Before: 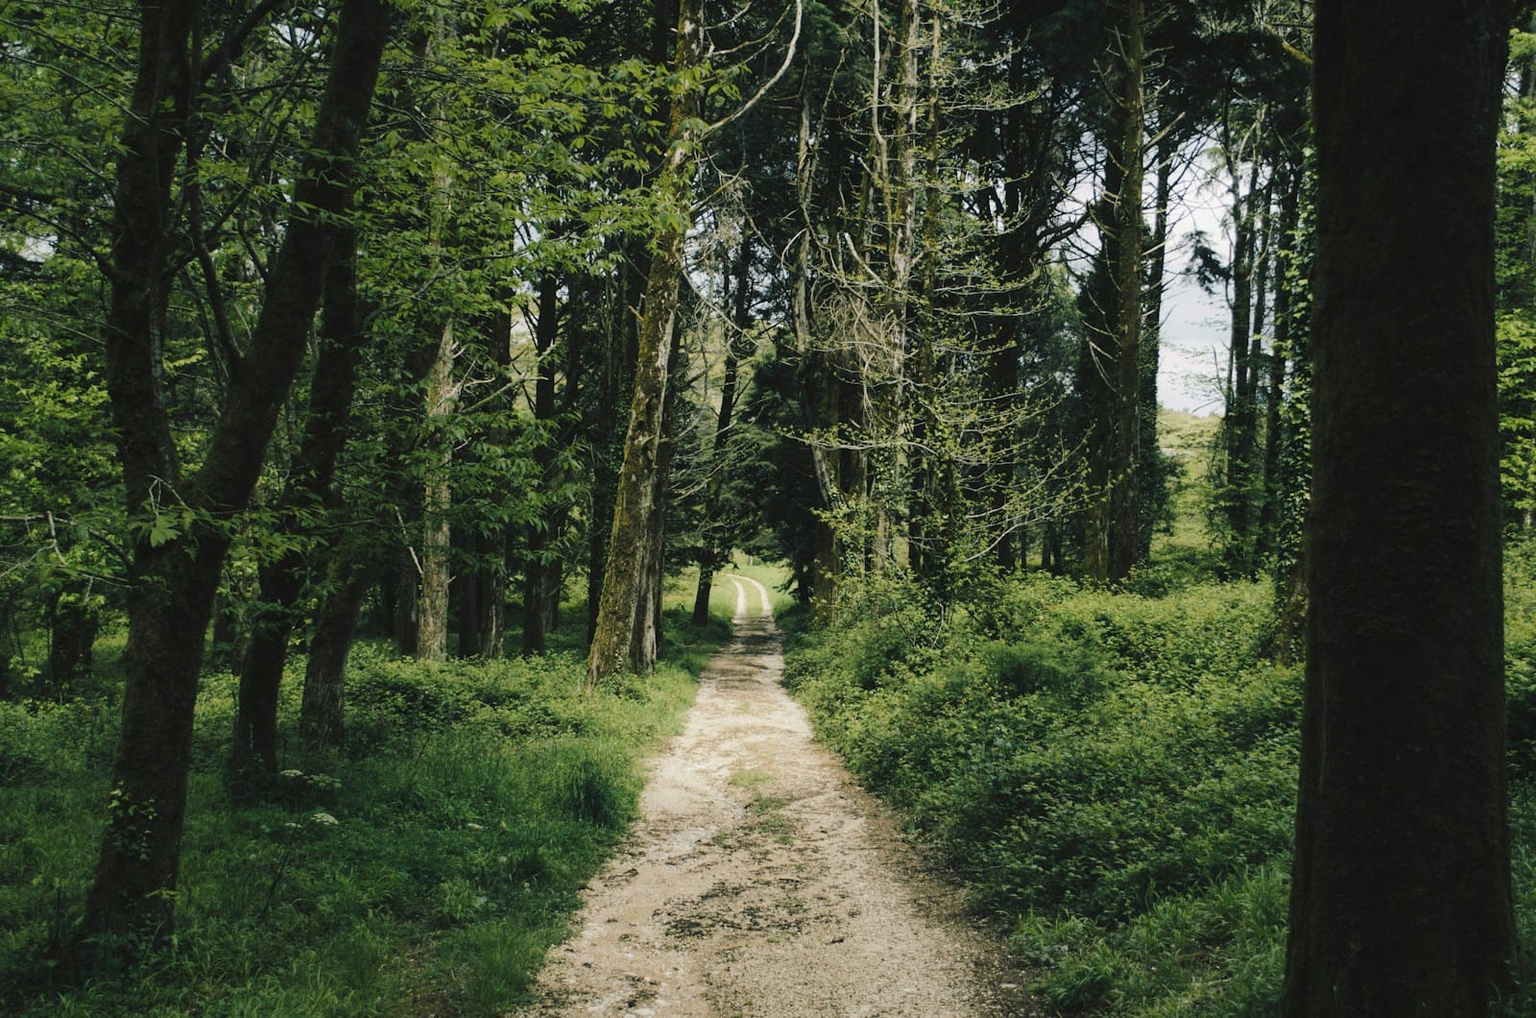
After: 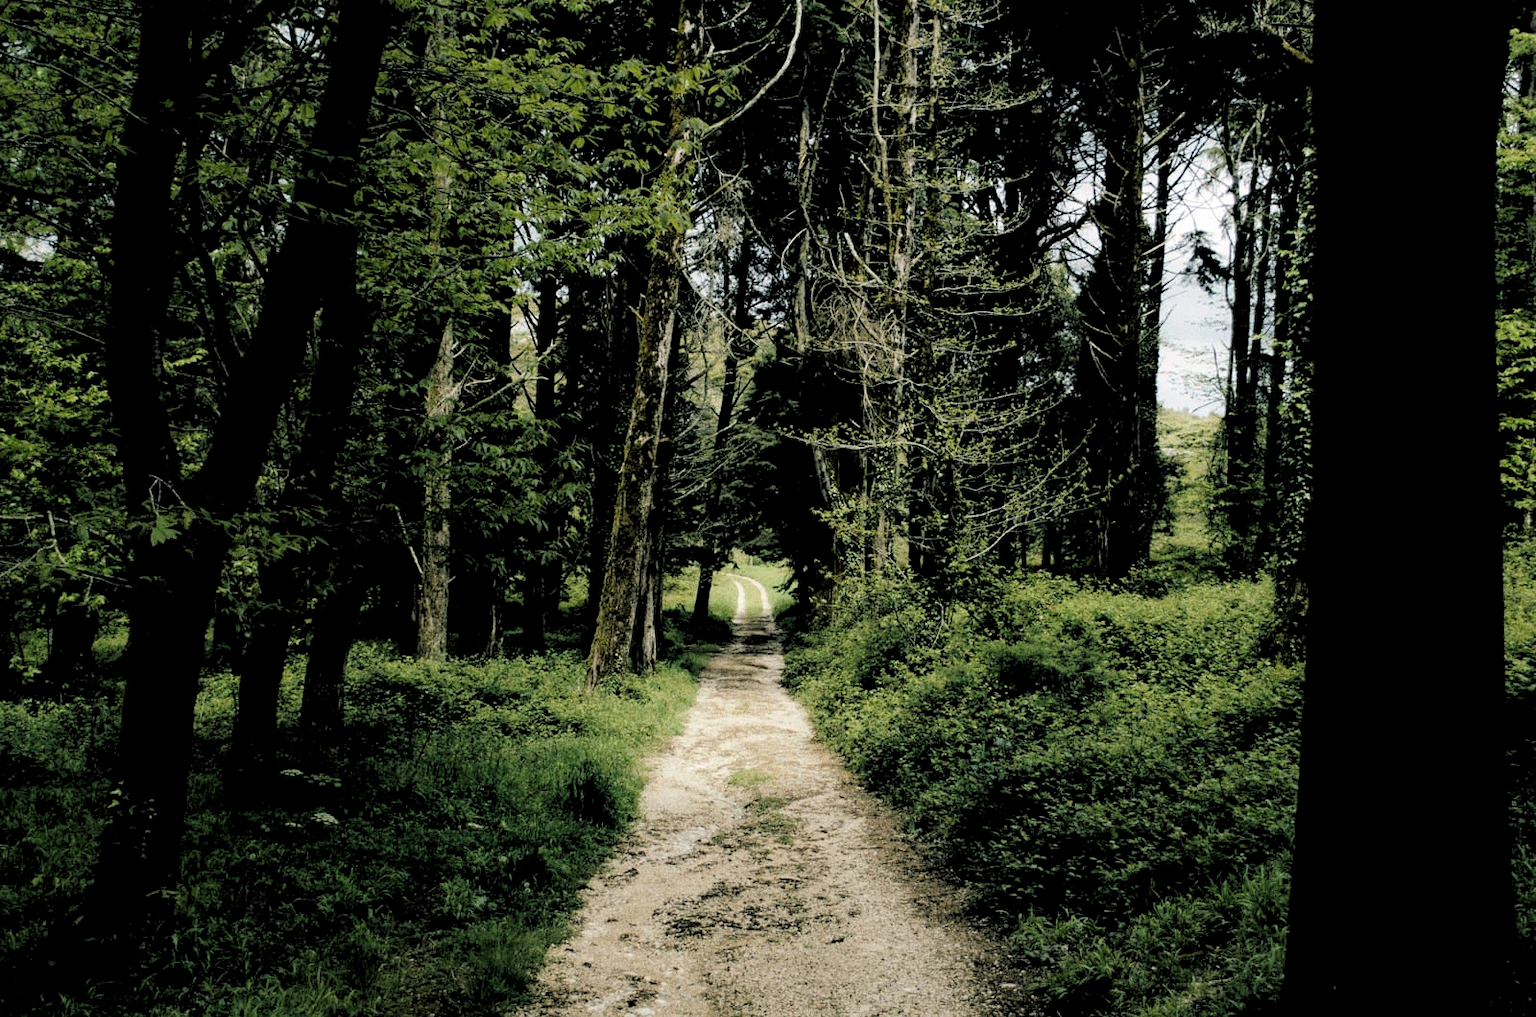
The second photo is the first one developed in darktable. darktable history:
rgb levels: levels [[0.034, 0.472, 0.904], [0, 0.5, 1], [0, 0.5, 1]]
grain: coarseness 0.09 ISO
